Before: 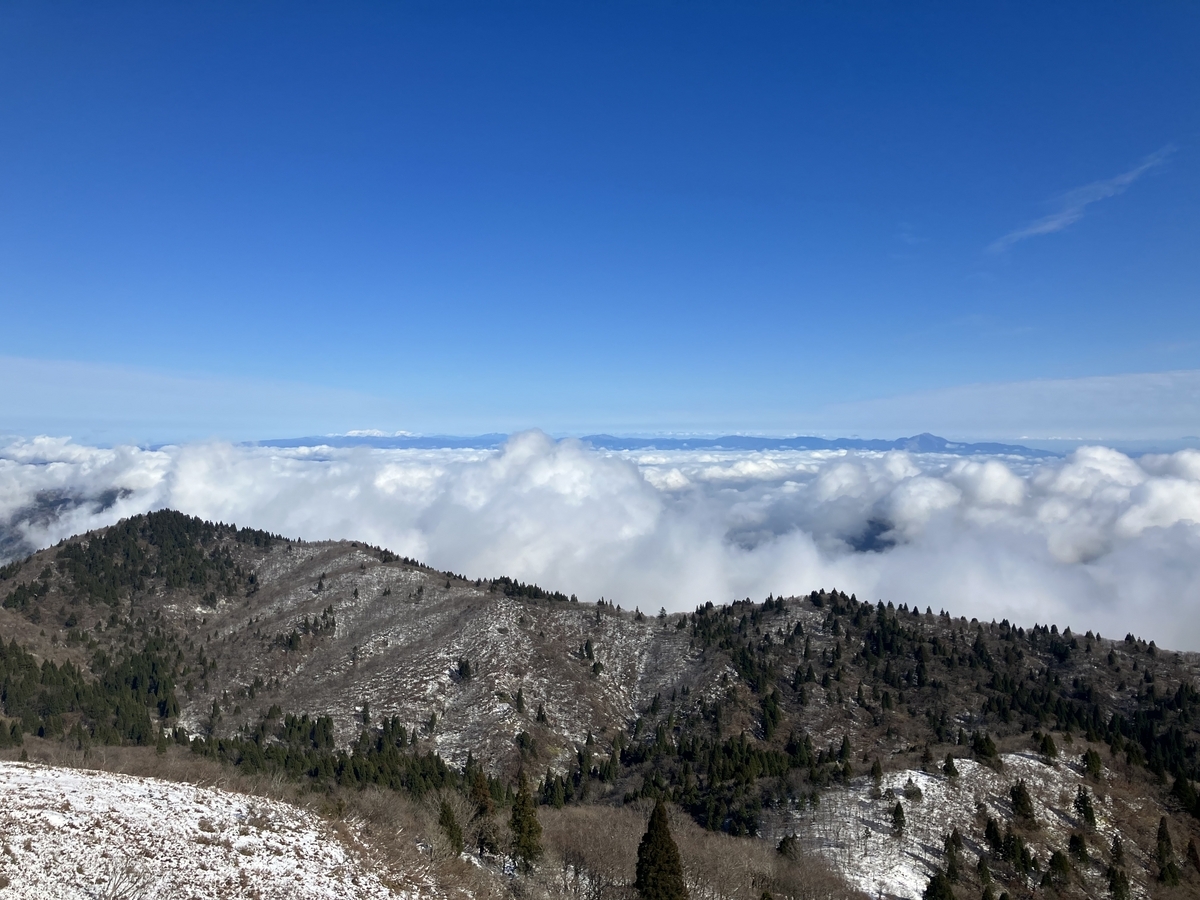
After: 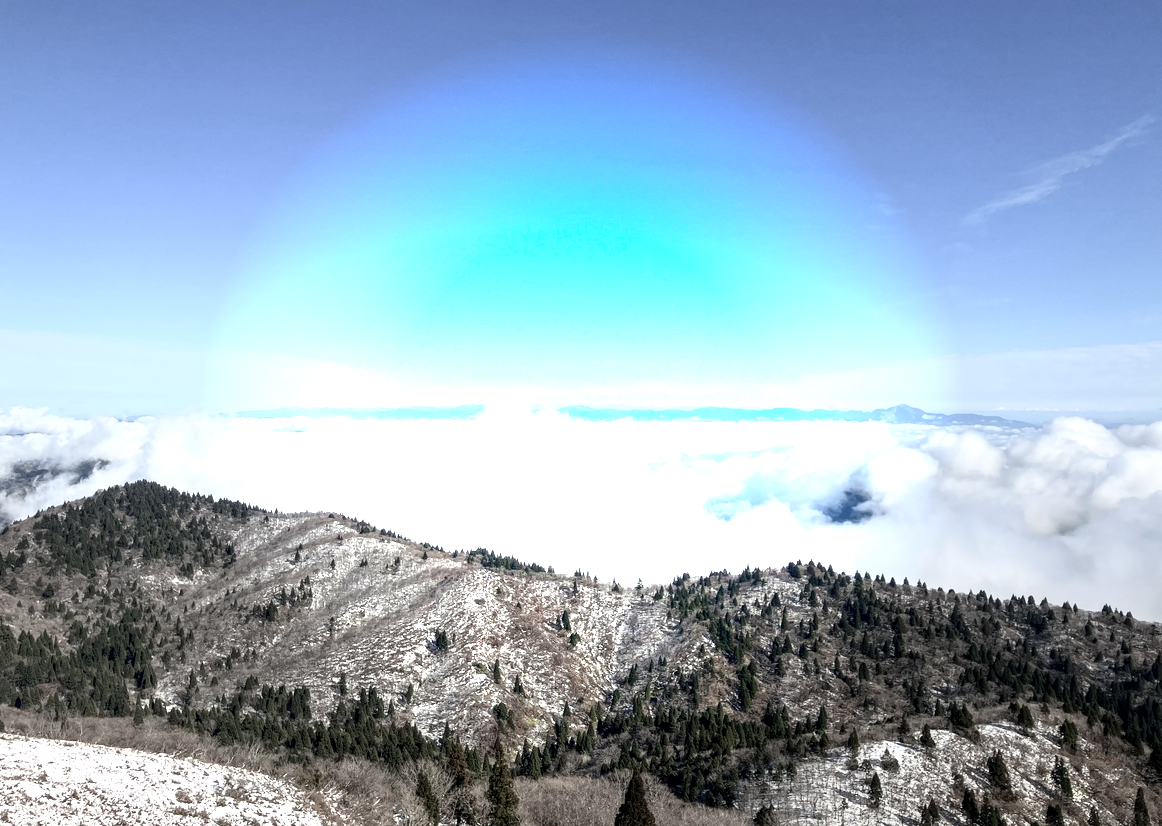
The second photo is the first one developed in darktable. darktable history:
contrast brightness saturation: contrast 0.15, brightness -0.01, saturation 0.1
crop: left 1.964%, top 3.251%, right 1.122%, bottom 4.933%
local contrast: highlights 25%, detail 150%
rotate and perspective: crop left 0, crop top 0
vignetting: fall-off start 31.28%, fall-off radius 34.64%, brightness -0.575
exposure: exposure 2.04 EV, compensate highlight preservation false
